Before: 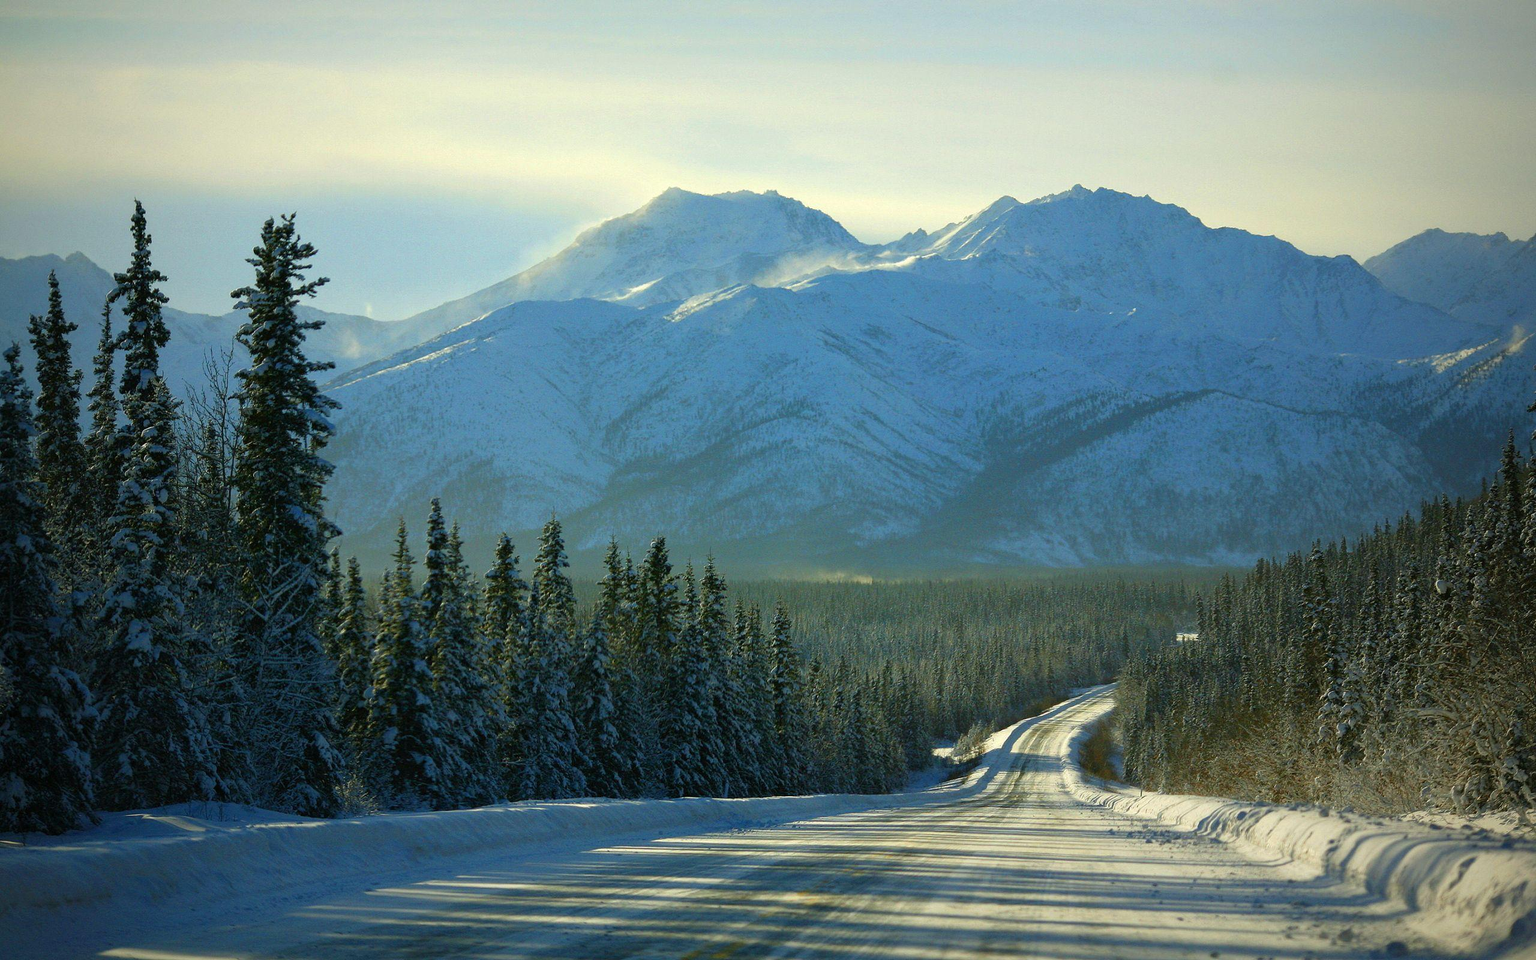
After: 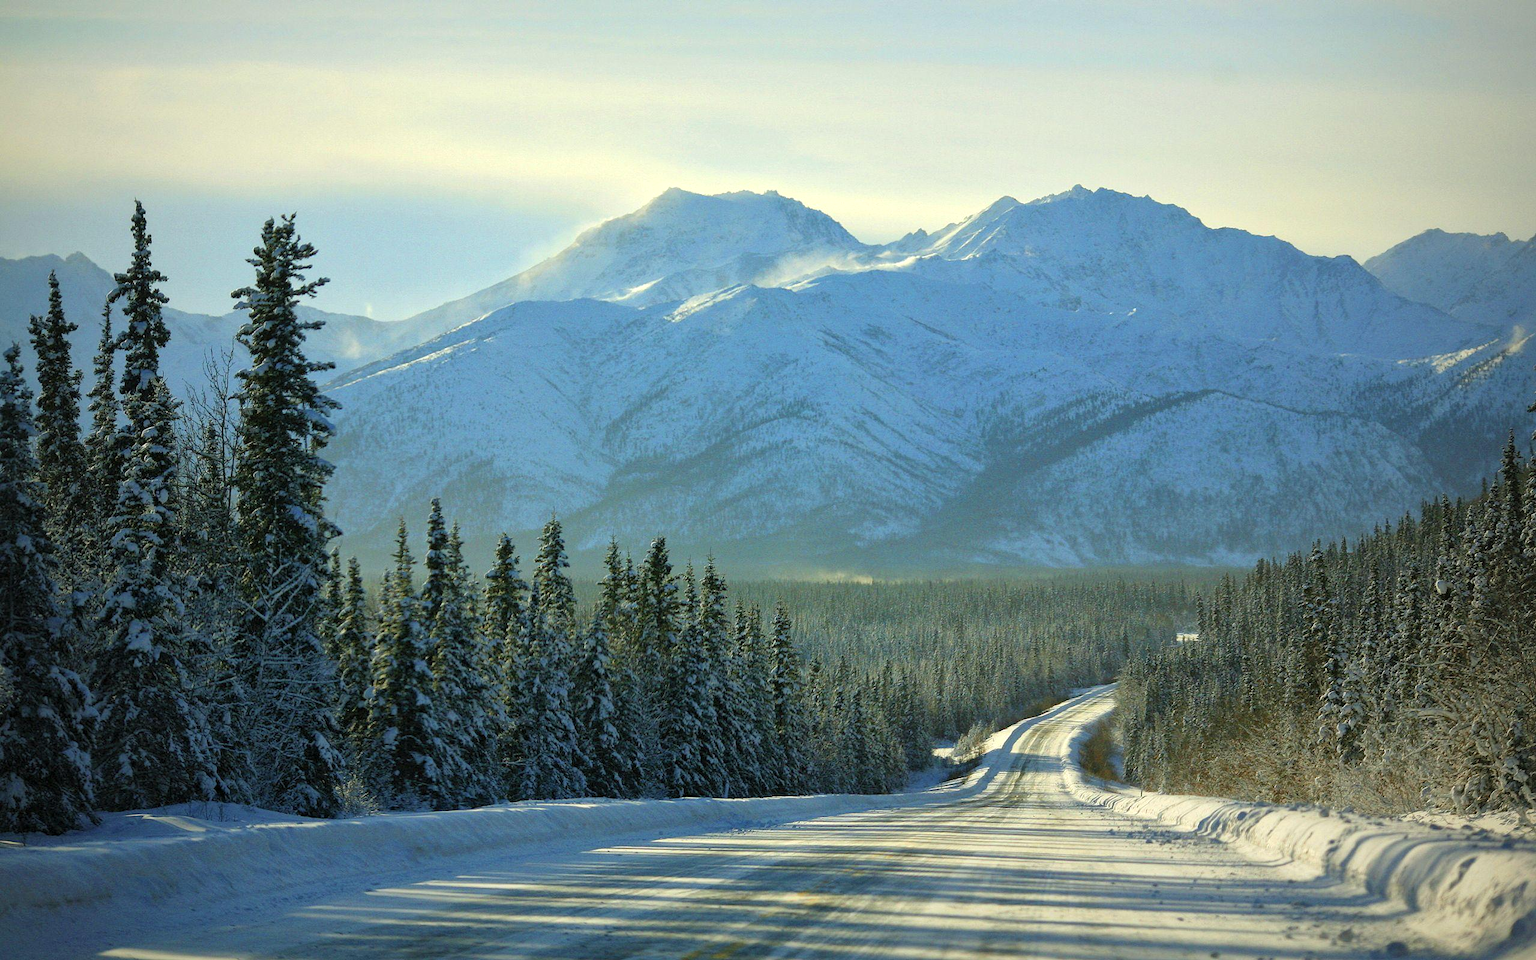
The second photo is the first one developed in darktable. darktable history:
contrast brightness saturation: brightness 0.134
tone equalizer: smoothing diameter 24.83%, edges refinement/feathering 7.08, preserve details guided filter
local contrast: mode bilateral grid, contrast 19, coarseness 51, detail 130%, midtone range 0.2
